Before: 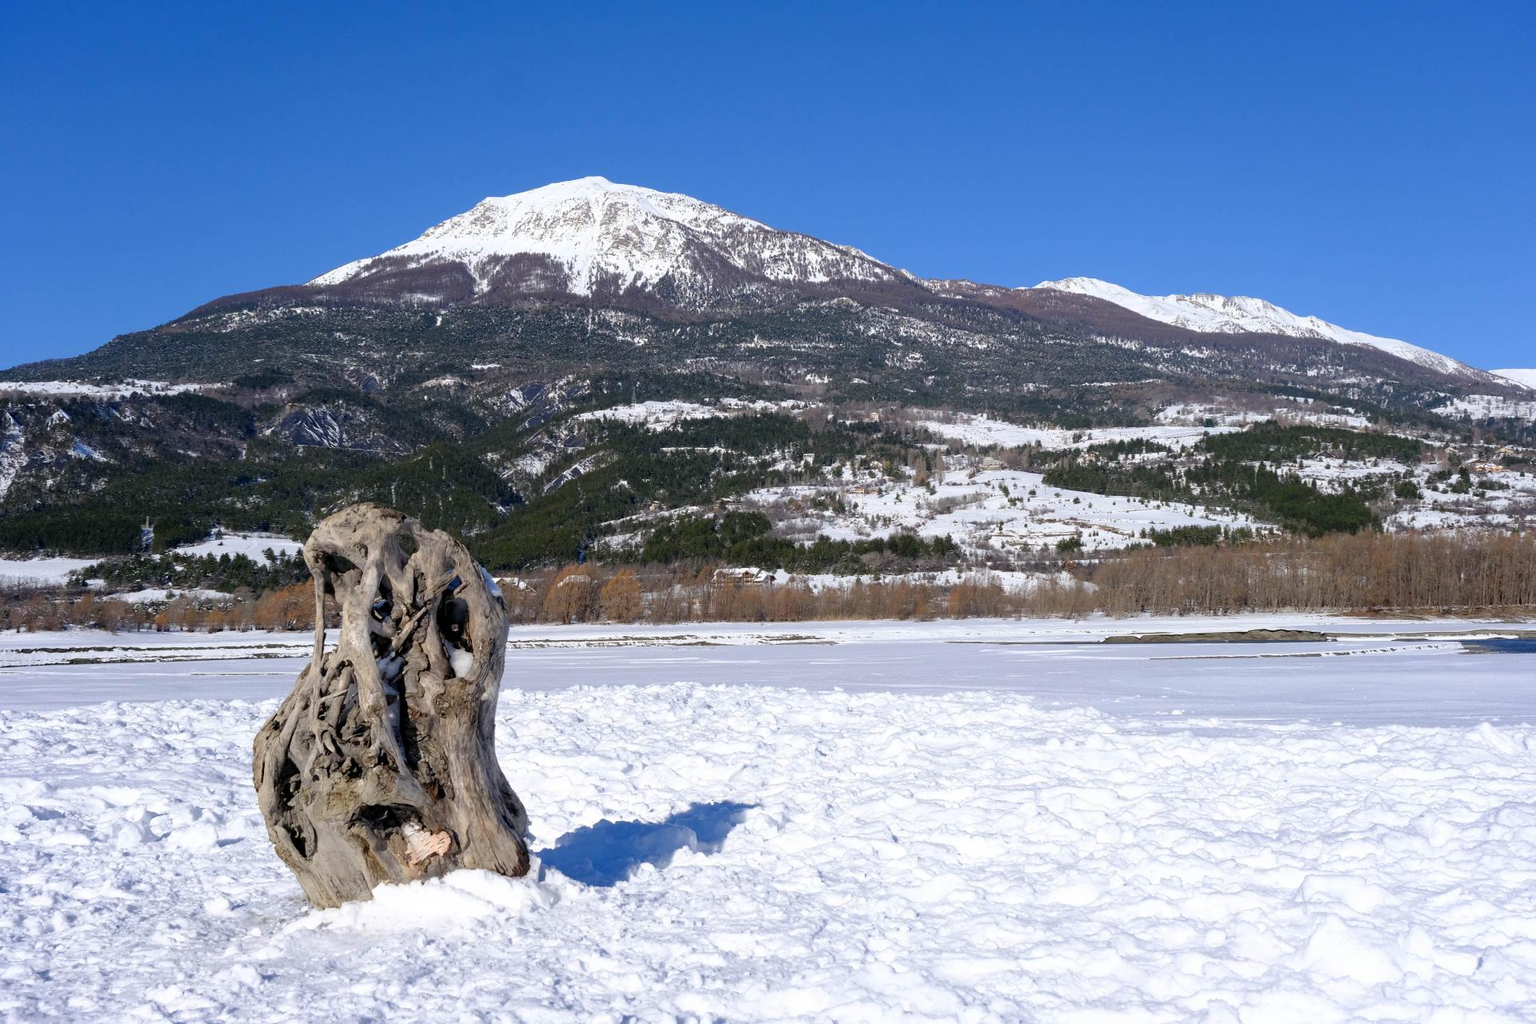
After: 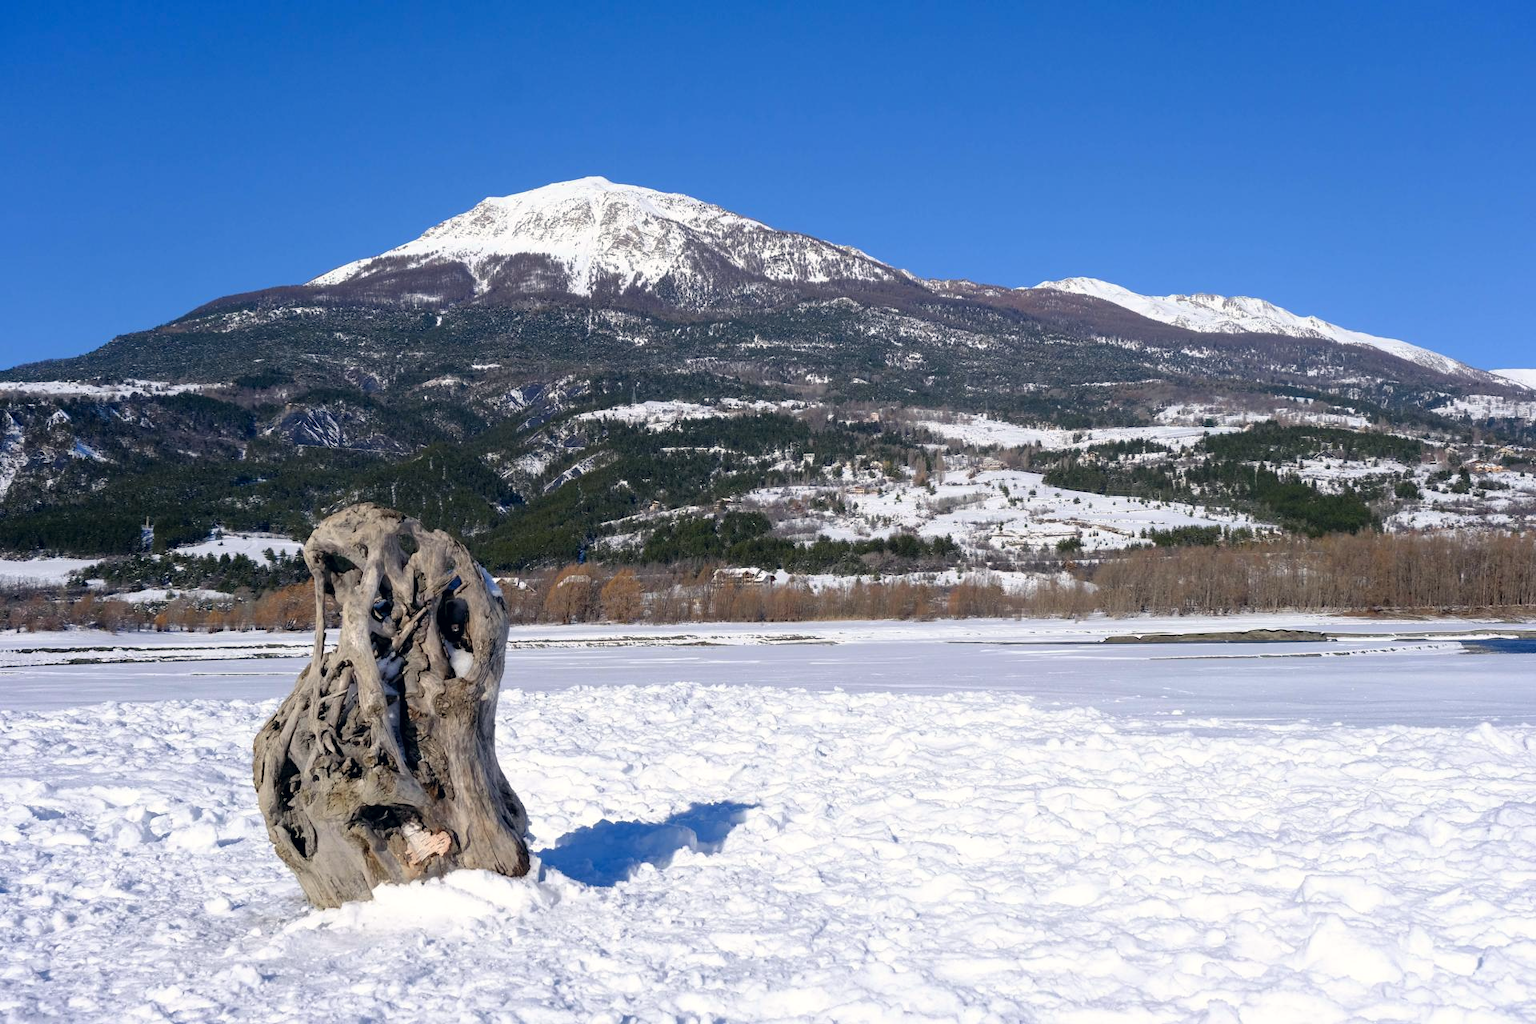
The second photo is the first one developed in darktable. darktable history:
color correction: highlights a* 0.504, highlights b* 2.72, shadows a* -1.05, shadows b* -4.48
tone equalizer: edges refinement/feathering 500, mask exposure compensation -1.57 EV, preserve details no
